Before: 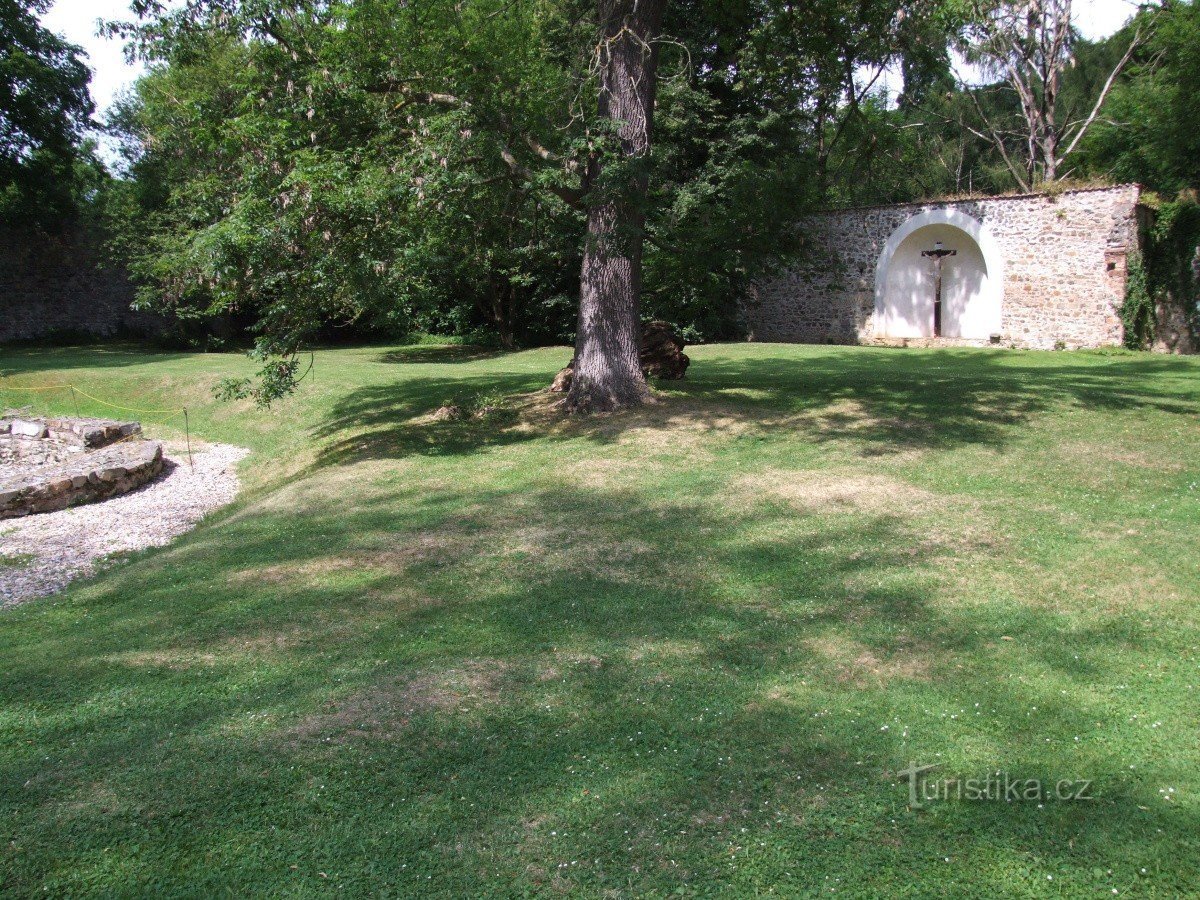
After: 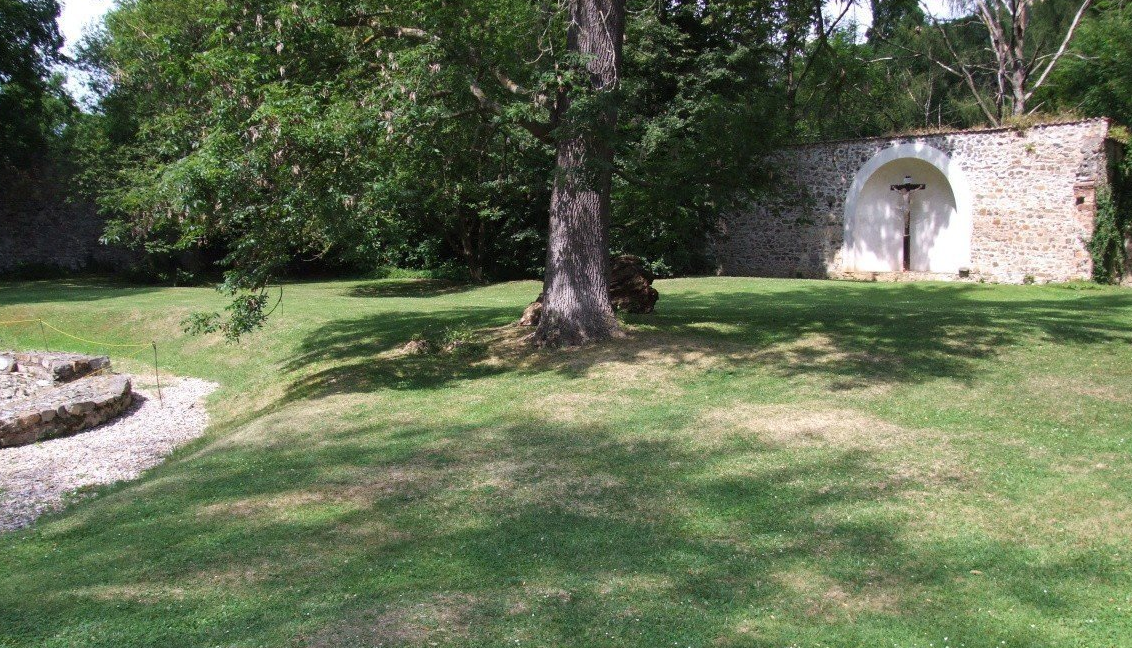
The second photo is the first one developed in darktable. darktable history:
crop: left 2.621%, top 7.347%, right 3.008%, bottom 20.356%
